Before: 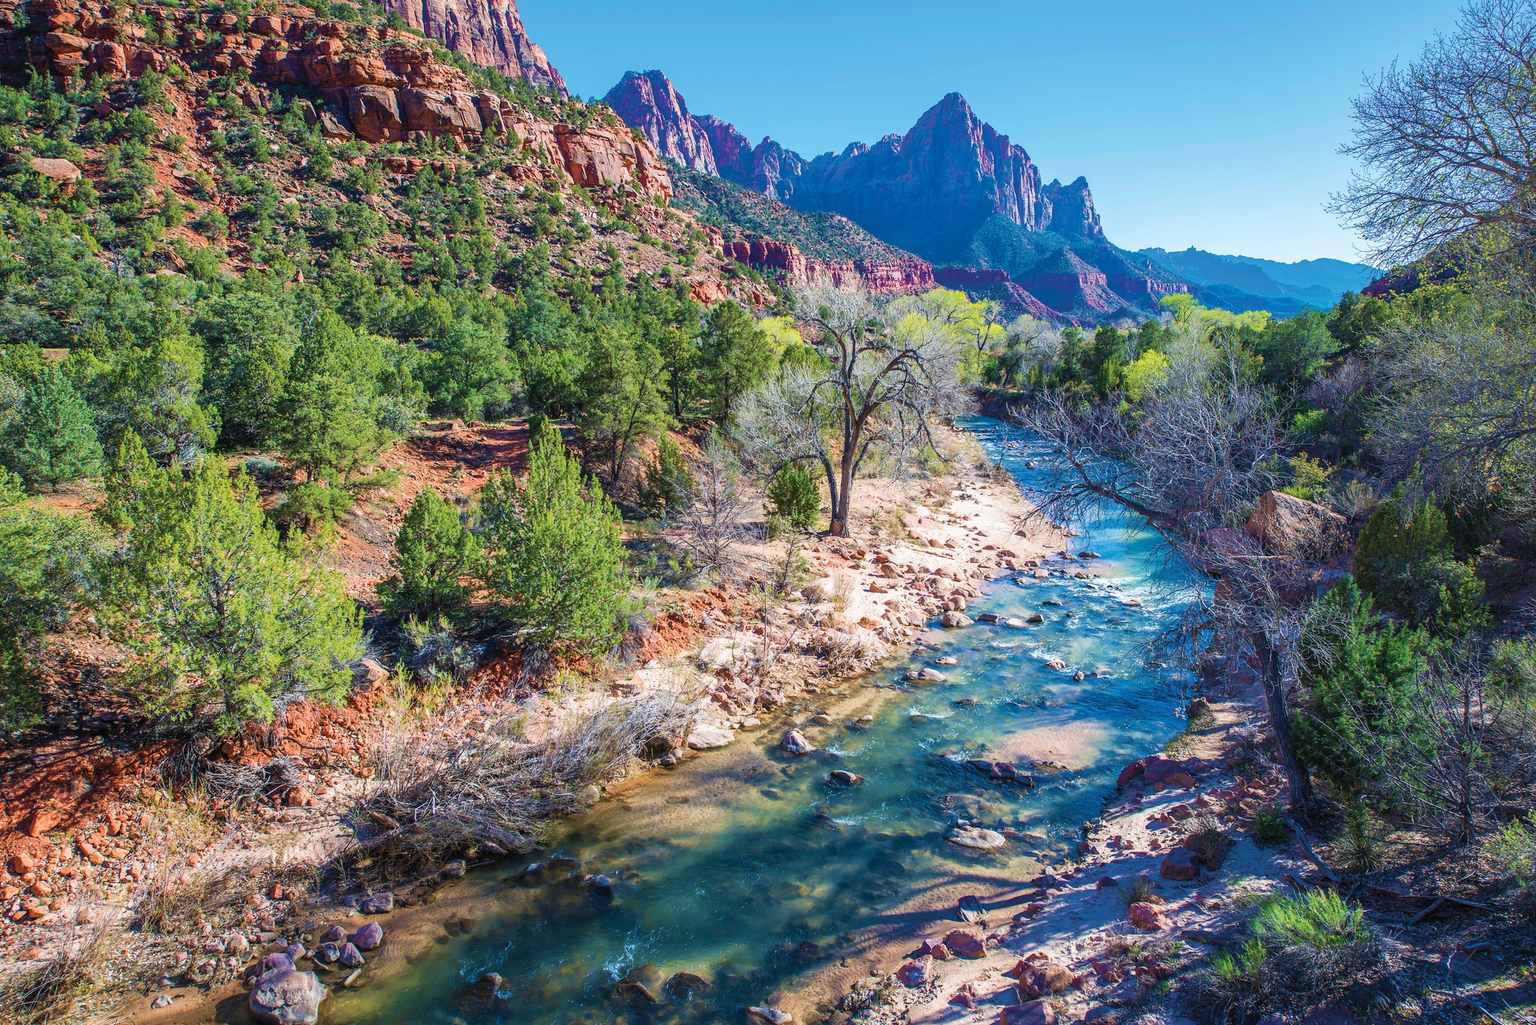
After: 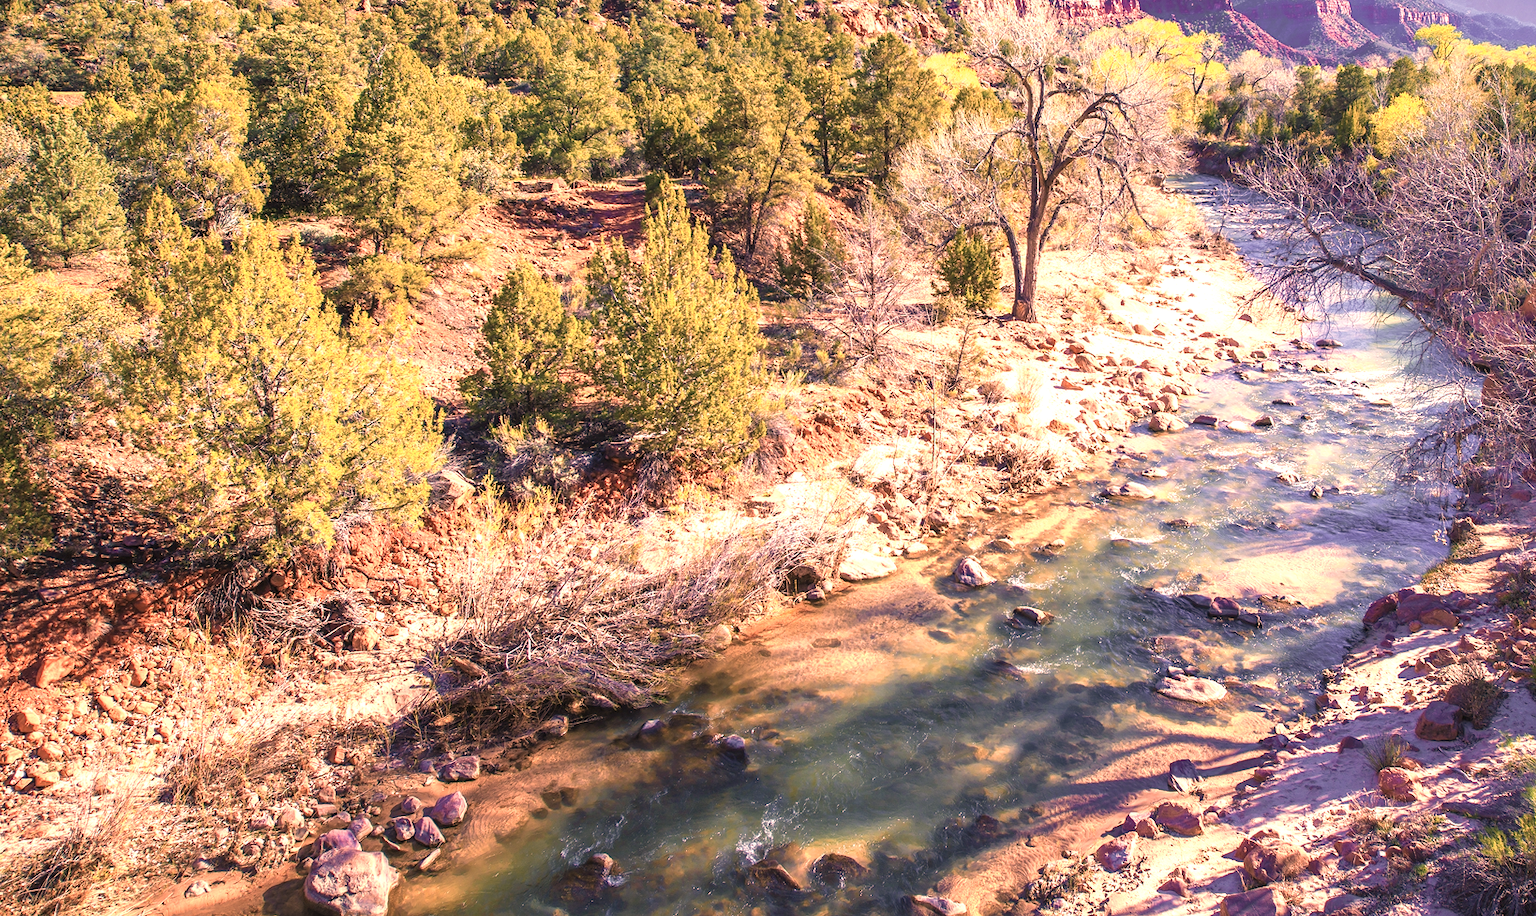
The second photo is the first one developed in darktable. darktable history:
velvia: on, module defaults
color correction: highlights a* 39.6, highlights b* 39.7, saturation 0.695
crop: top 26.682%, right 18.025%
base curve: preserve colors none
exposure: black level correction 0, exposure 0.953 EV, compensate highlight preservation false
color zones: curves: ch1 [(0, 0.455) (0.063, 0.455) (0.286, 0.495) (0.429, 0.5) (0.571, 0.5) (0.714, 0.5) (0.857, 0.5) (1, 0.455)]; ch2 [(0, 0.532) (0.063, 0.521) (0.233, 0.447) (0.429, 0.489) (0.571, 0.5) (0.714, 0.5) (0.857, 0.5) (1, 0.532)]
